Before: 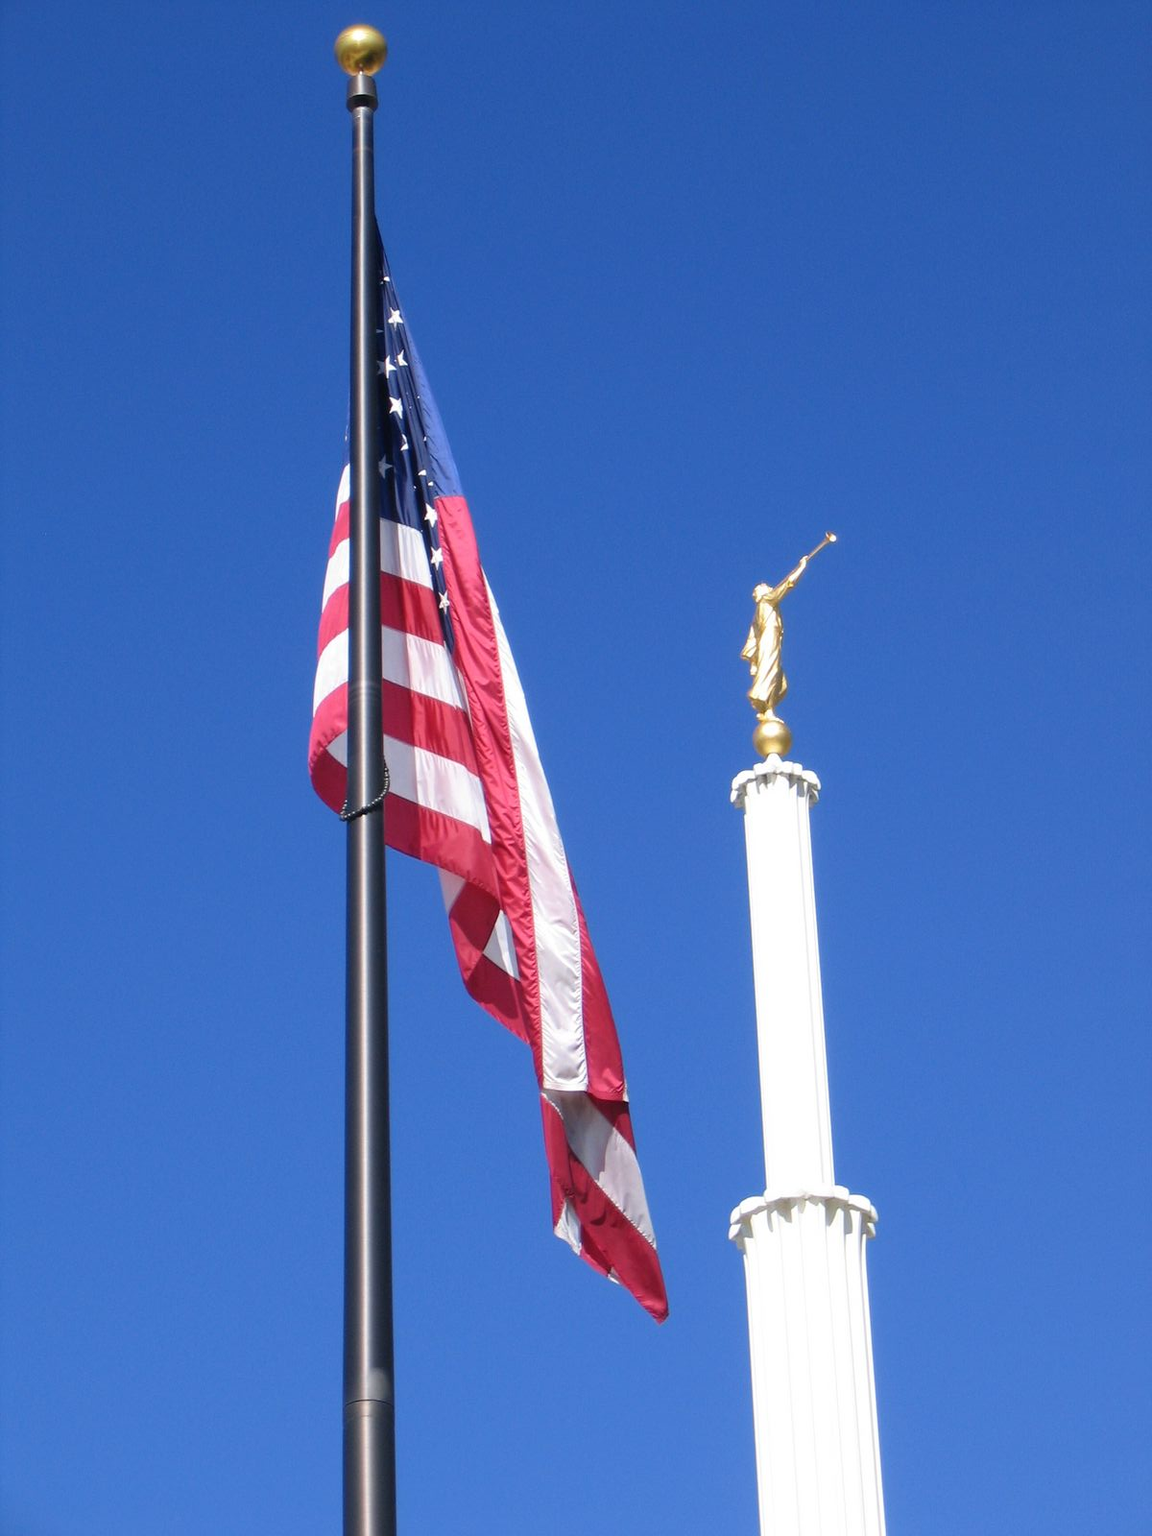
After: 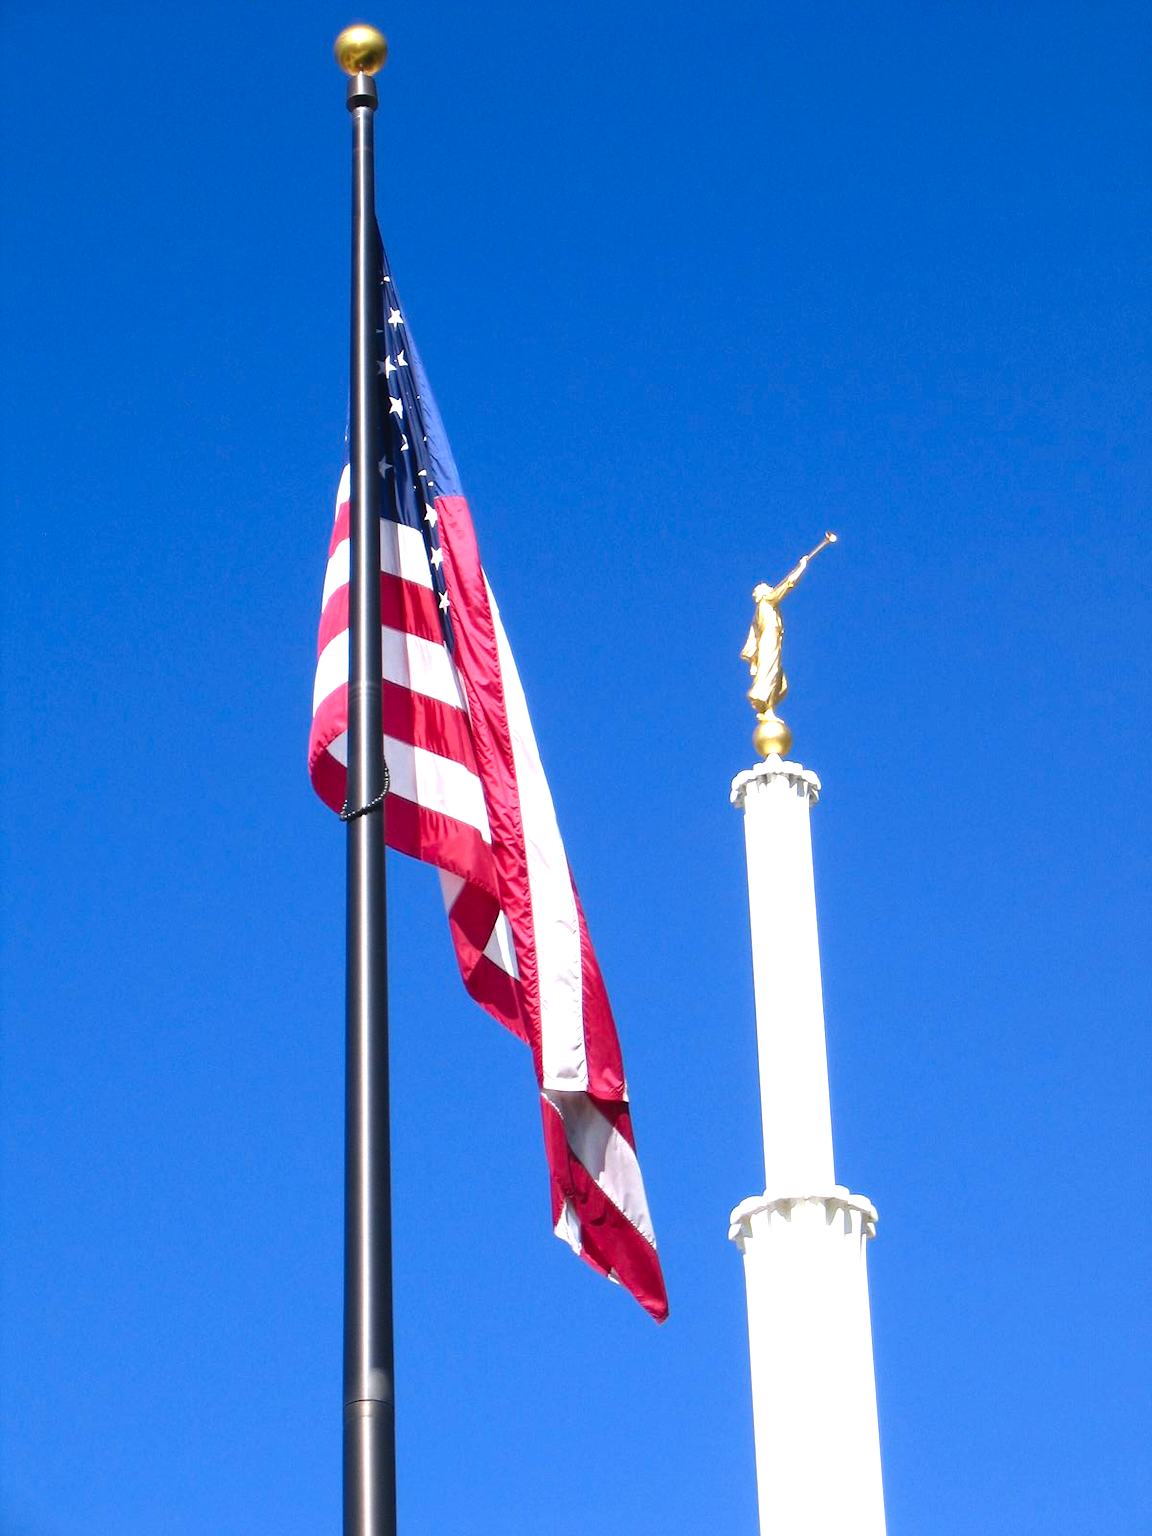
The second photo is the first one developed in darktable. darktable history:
contrast brightness saturation: contrast 0.07, brightness -0.13, saturation 0.06
exposure: black level correction -0.002, exposure 0.708 EV, compensate exposure bias true, compensate highlight preservation false
